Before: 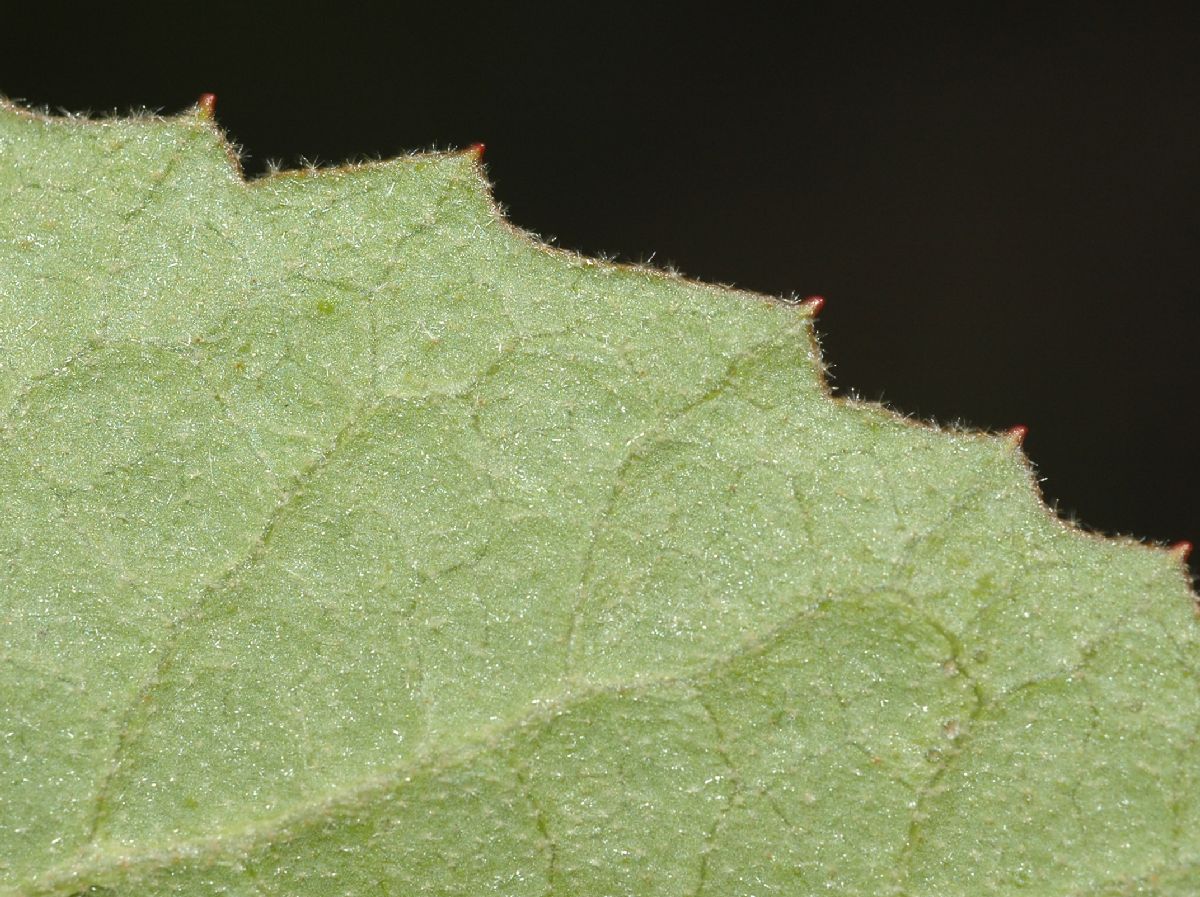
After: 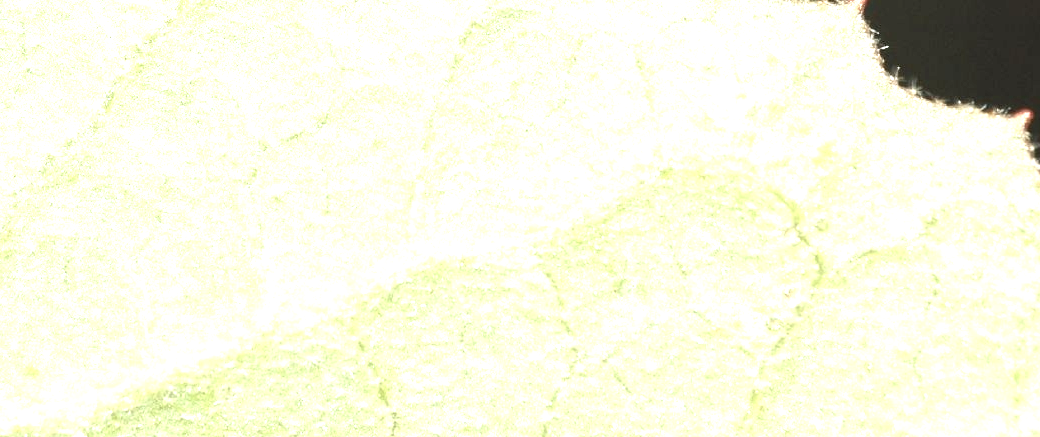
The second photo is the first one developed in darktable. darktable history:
crop and rotate: left 13.292%, top 48.268%, bottom 2.923%
contrast brightness saturation: contrast 0.101, saturation -0.364
exposure: black level correction 0.001, exposure 1.834 EV, compensate exposure bias true, compensate highlight preservation false
